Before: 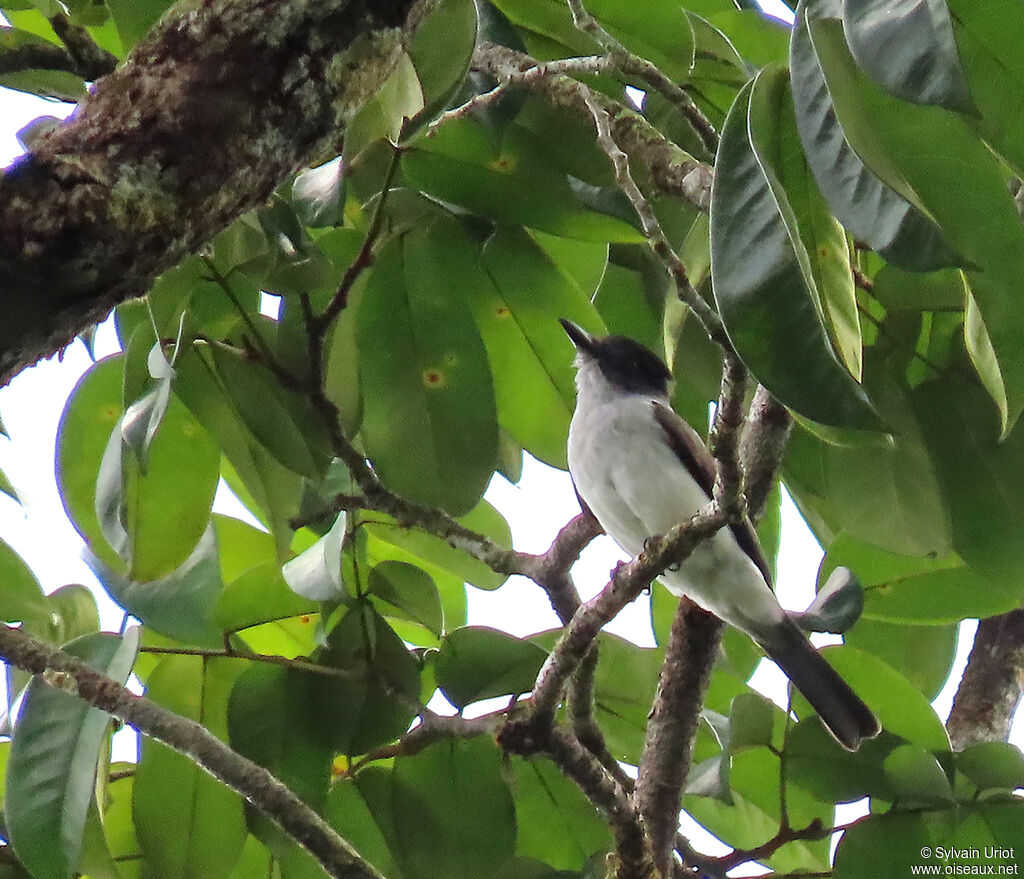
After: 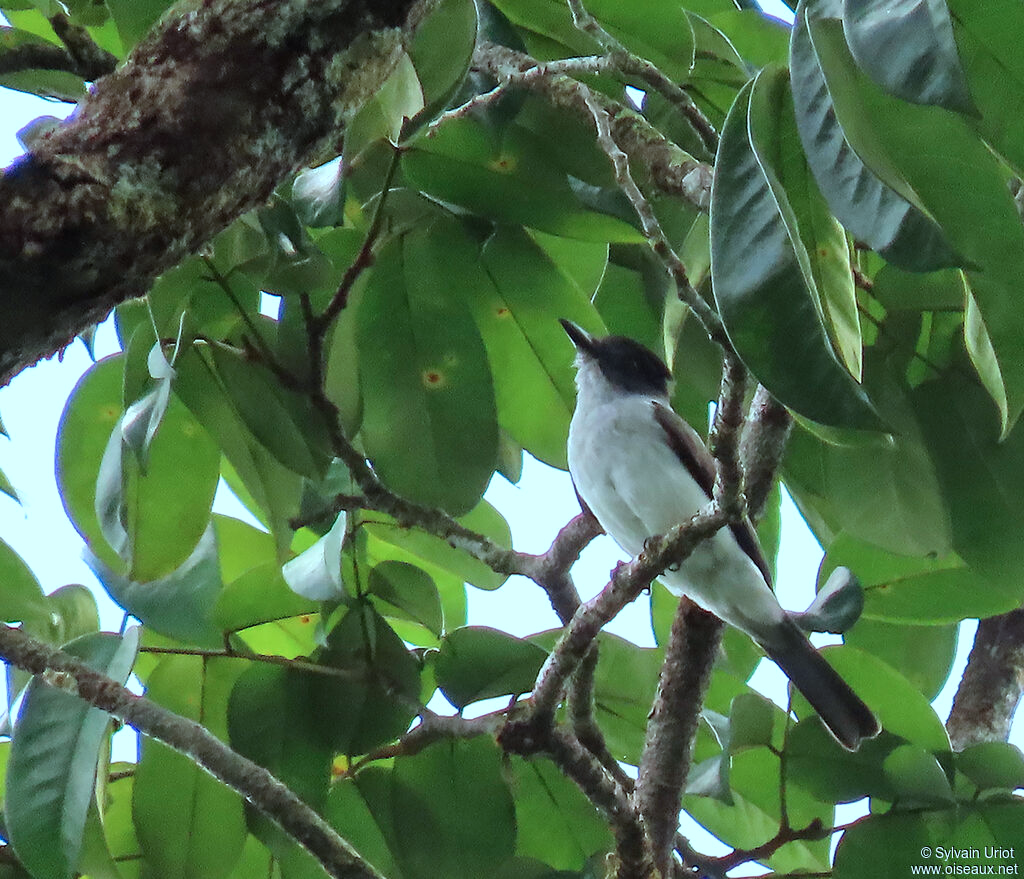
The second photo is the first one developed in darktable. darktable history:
color correction: highlights a* -11.31, highlights b* -15.33
